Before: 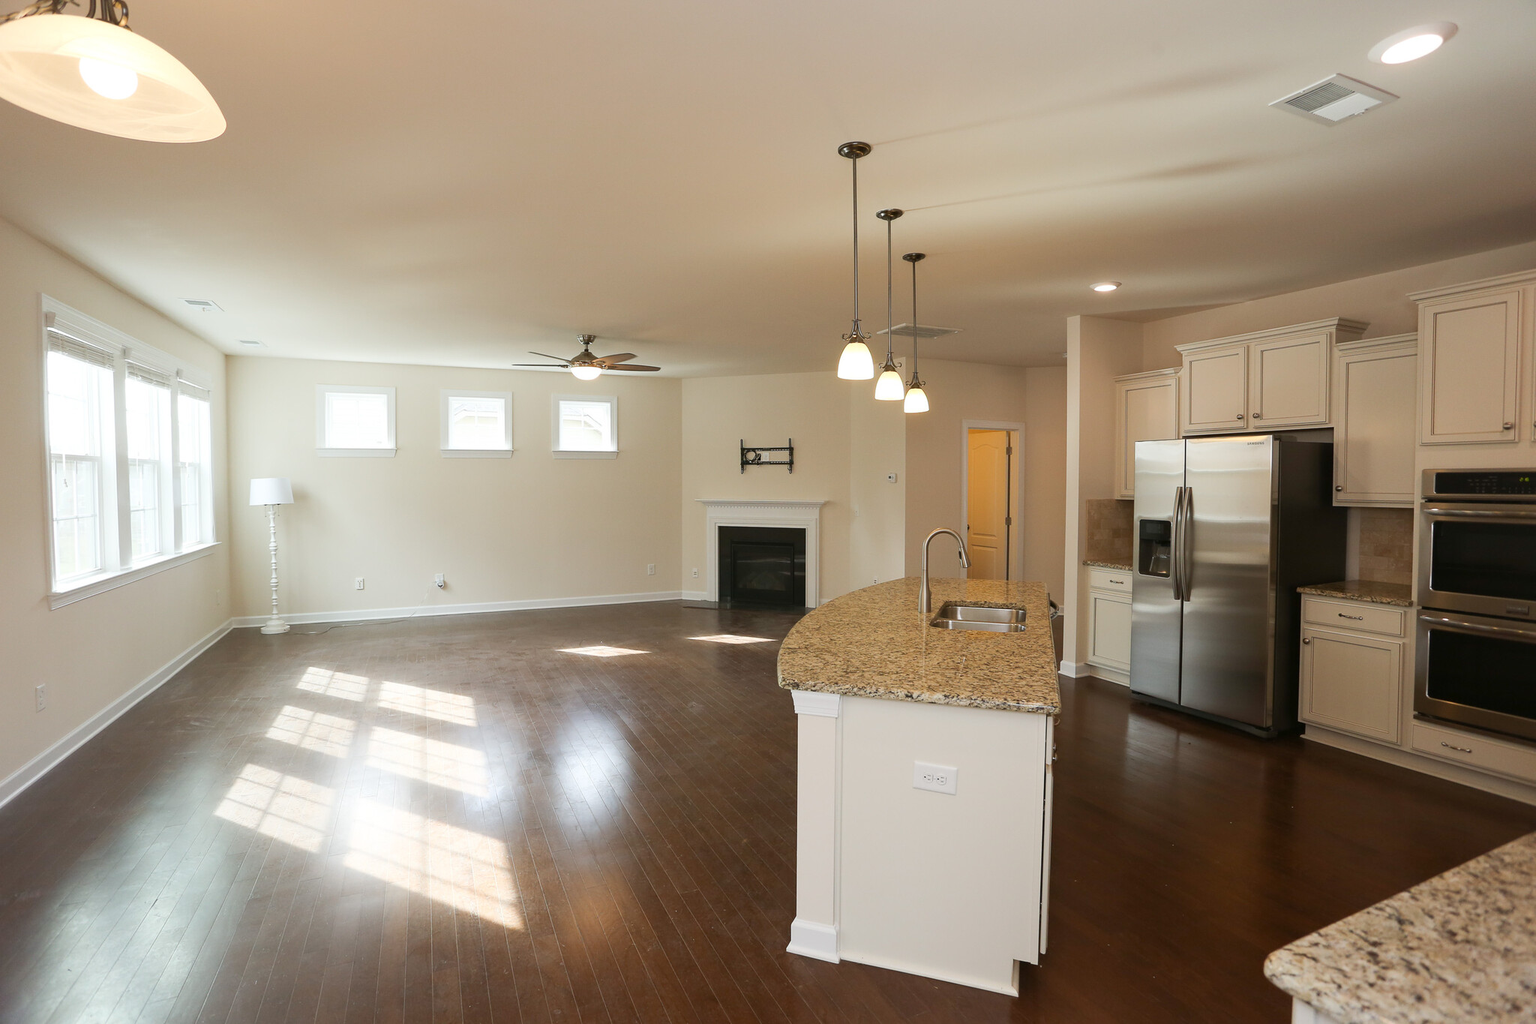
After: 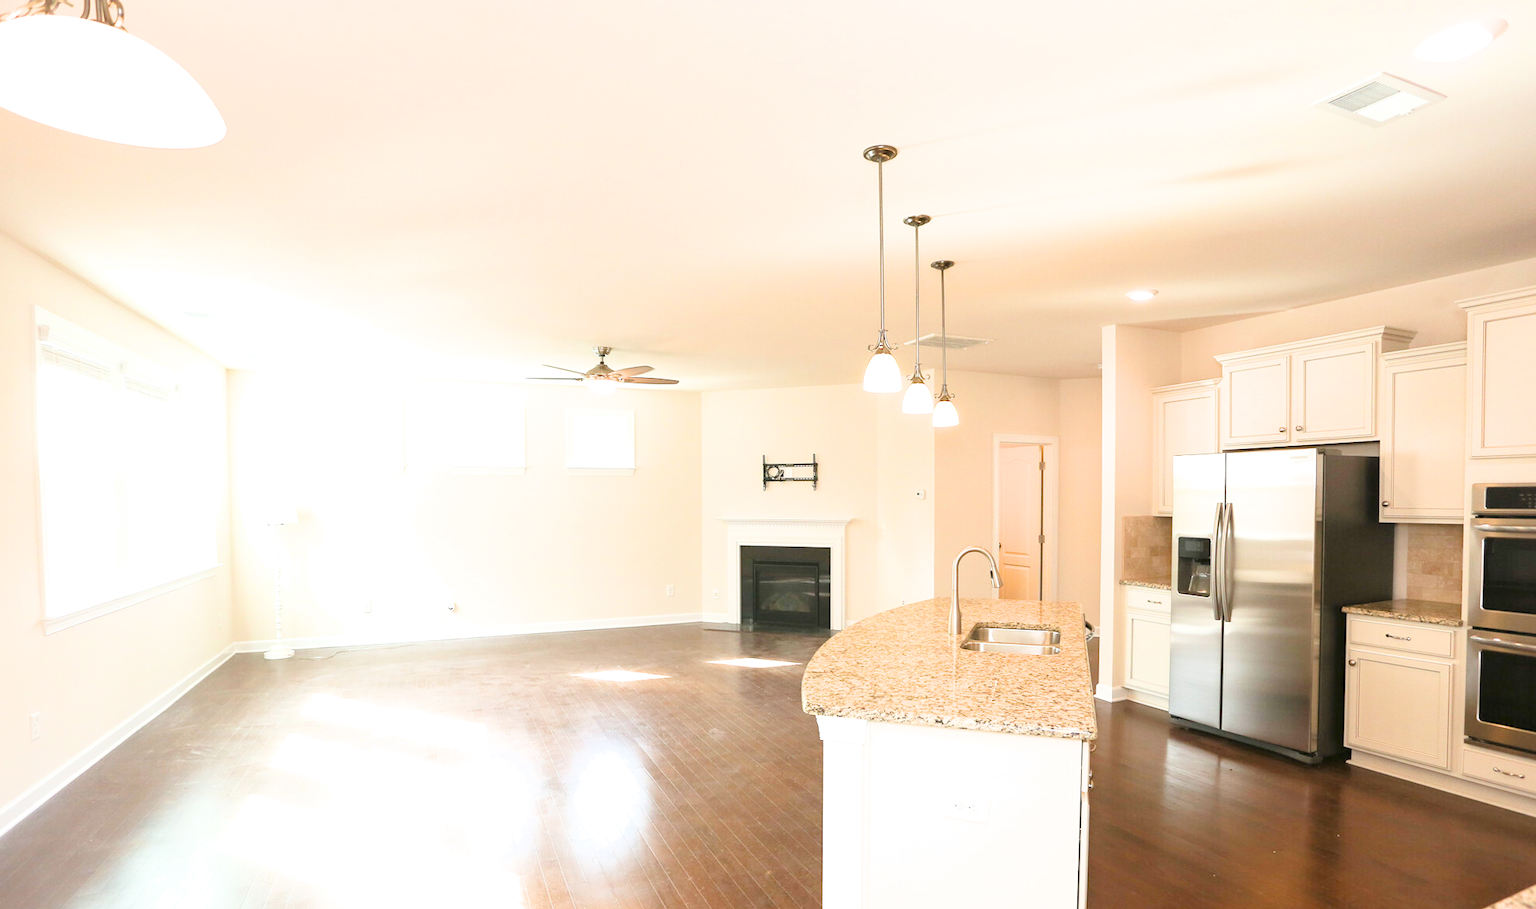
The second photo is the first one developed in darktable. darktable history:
exposure: black level correction 0, exposure 2.327 EV, compensate exposure bias true, compensate highlight preservation false
crop and rotate: angle 0.2°, left 0.275%, right 3.127%, bottom 14.18%
filmic rgb: hardness 4.17
